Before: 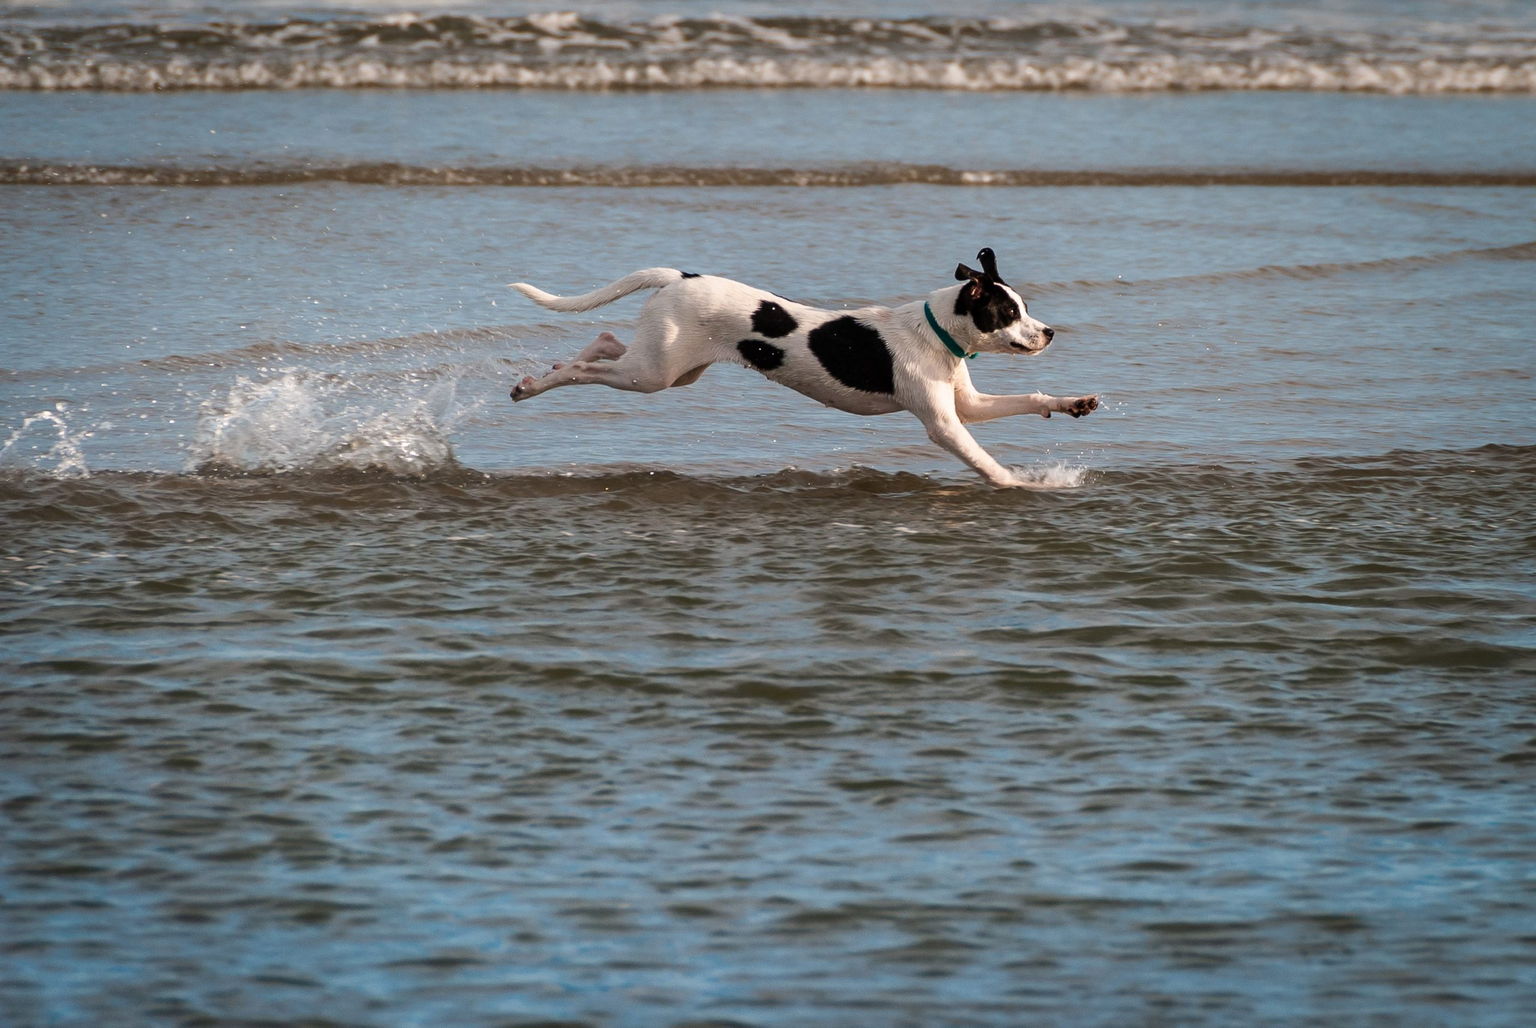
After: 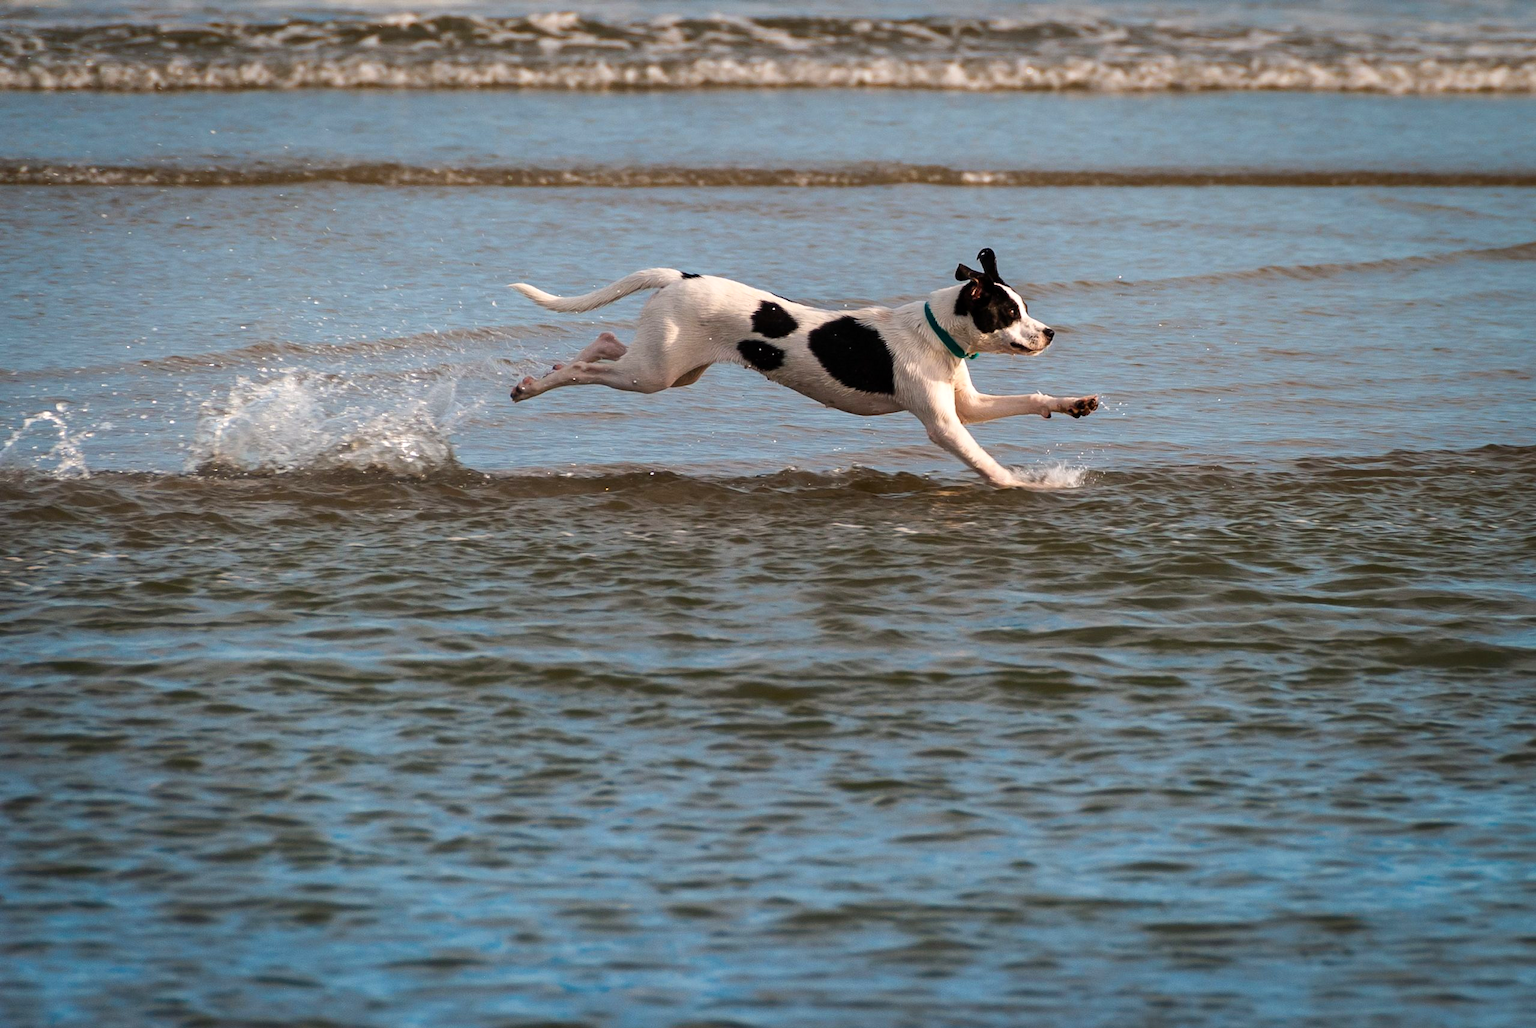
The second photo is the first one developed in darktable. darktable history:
color balance rgb: perceptual saturation grading › global saturation 31.133%, contrast 5.022%
